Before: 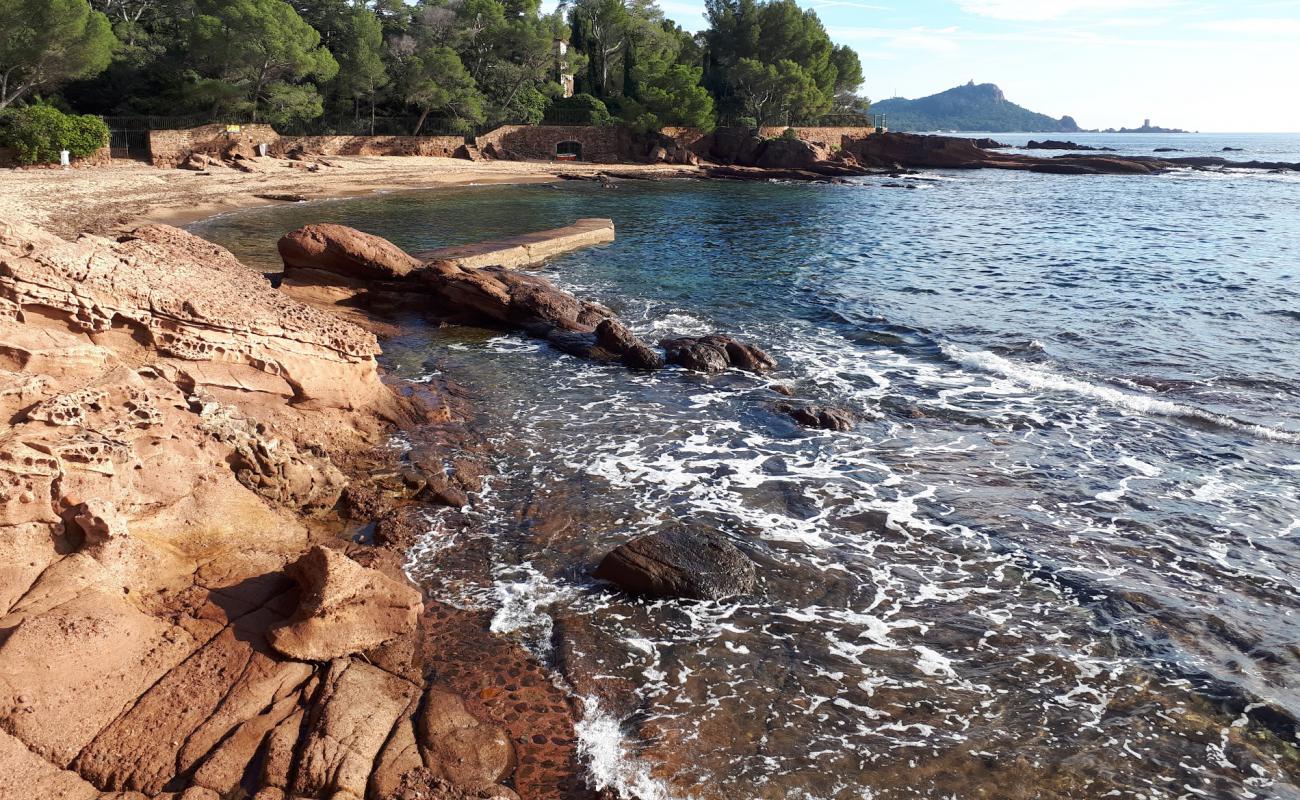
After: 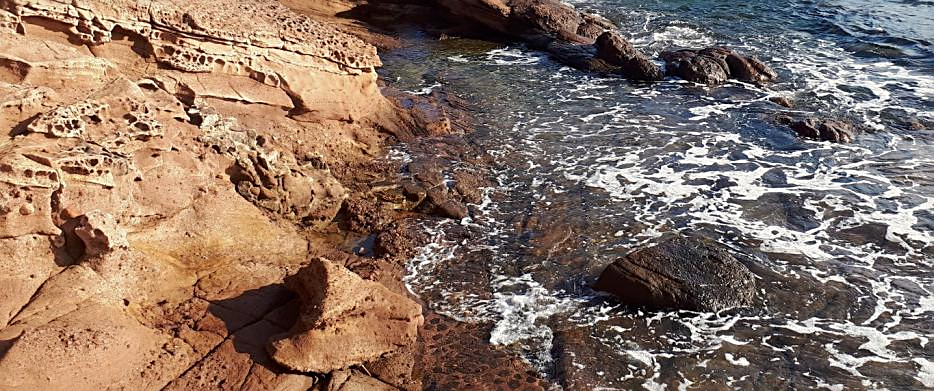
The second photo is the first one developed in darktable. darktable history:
crop: top 36.086%, right 28.148%, bottom 14.986%
shadows and highlights: shadows -20.27, white point adjustment -1.89, highlights -35.16
color correction: highlights b* 2.96
sharpen: on, module defaults
